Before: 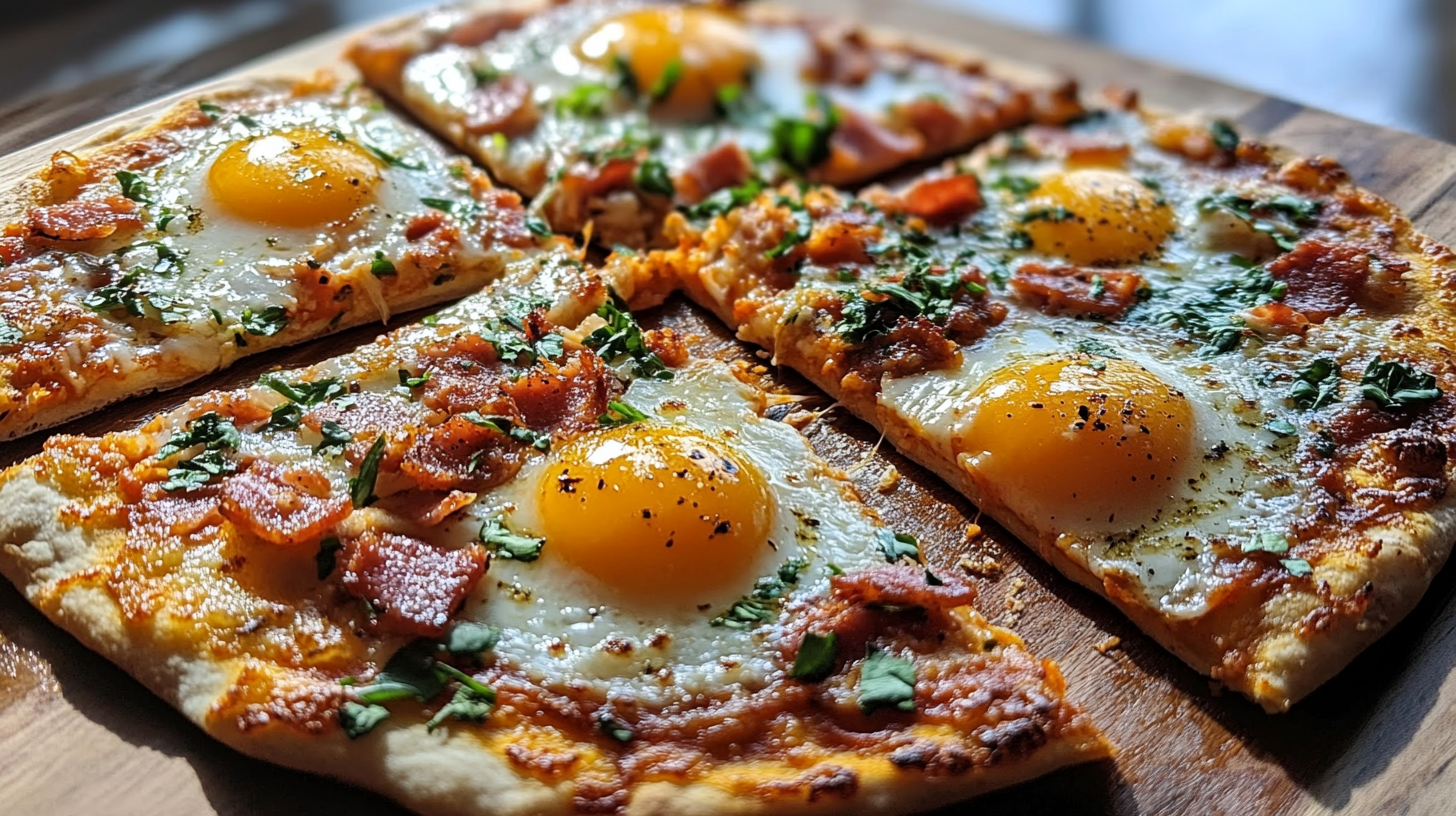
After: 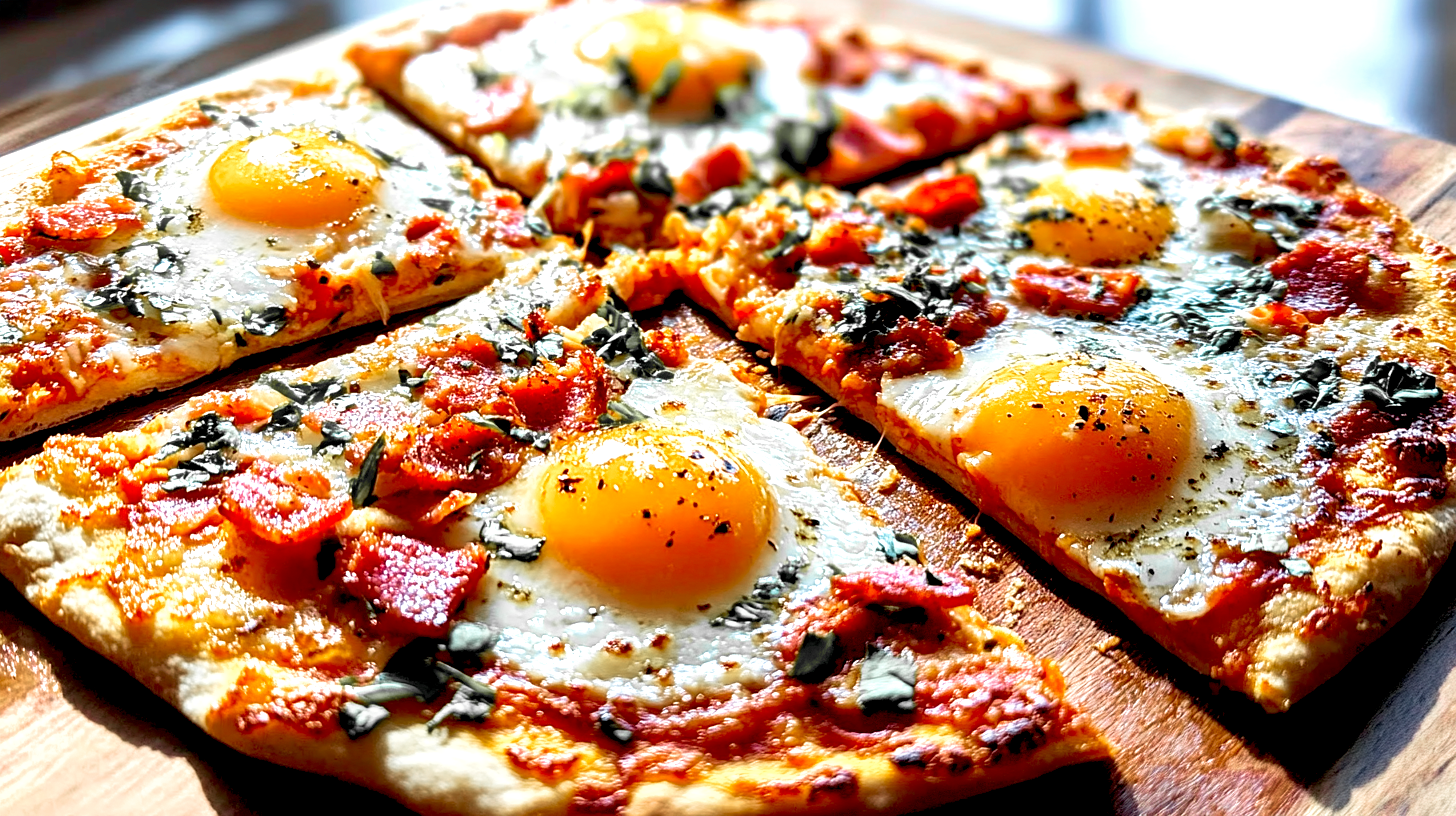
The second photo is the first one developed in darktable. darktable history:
color zones: curves: ch1 [(0, 0.679) (0.143, 0.647) (0.286, 0.261) (0.378, -0.011) (0.571, 0.396) (0.714, 0.399) (0.857, 0.406) (1, 0.679)]
velvia: strength 45%
exposure: black level correction 0.01, exposure 1 EV, compensate highlight preservation false
